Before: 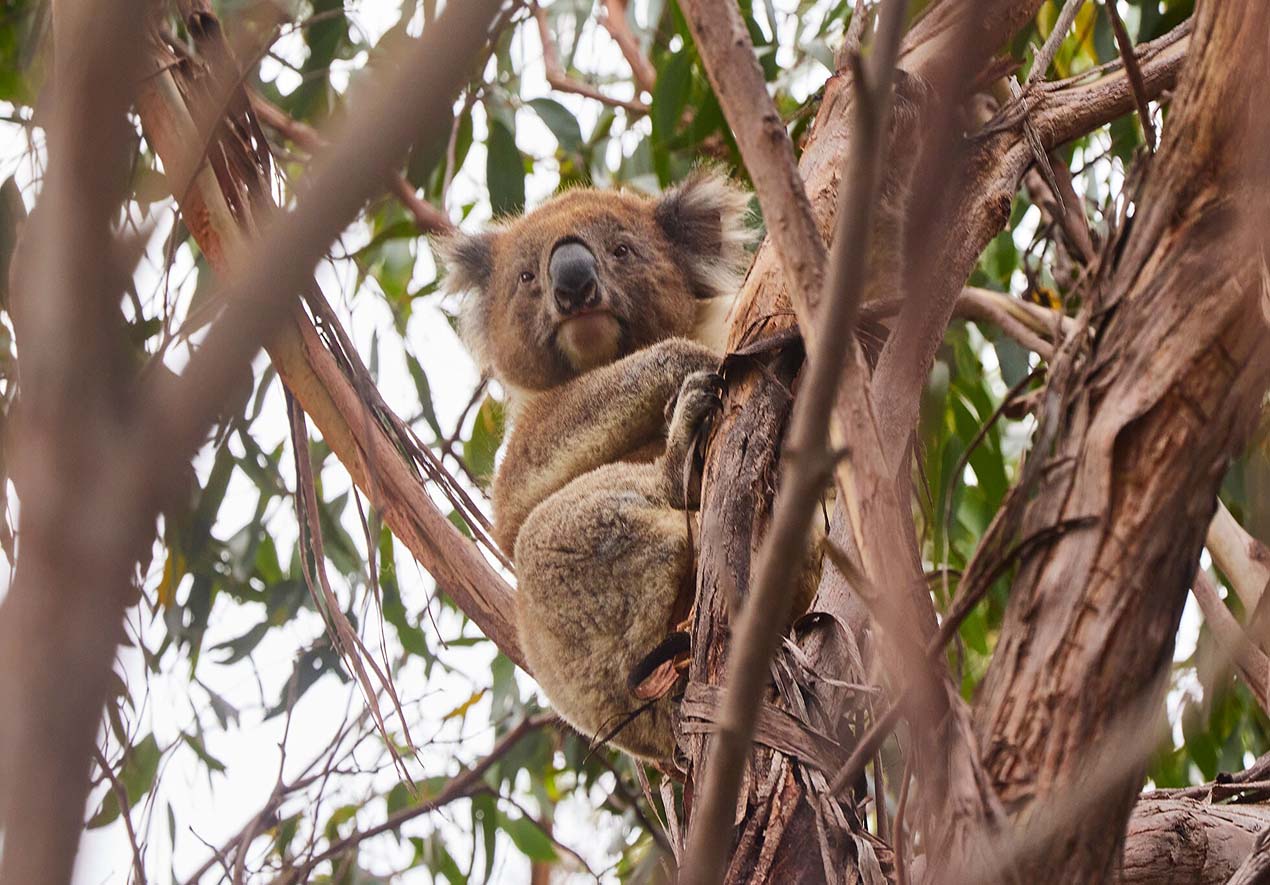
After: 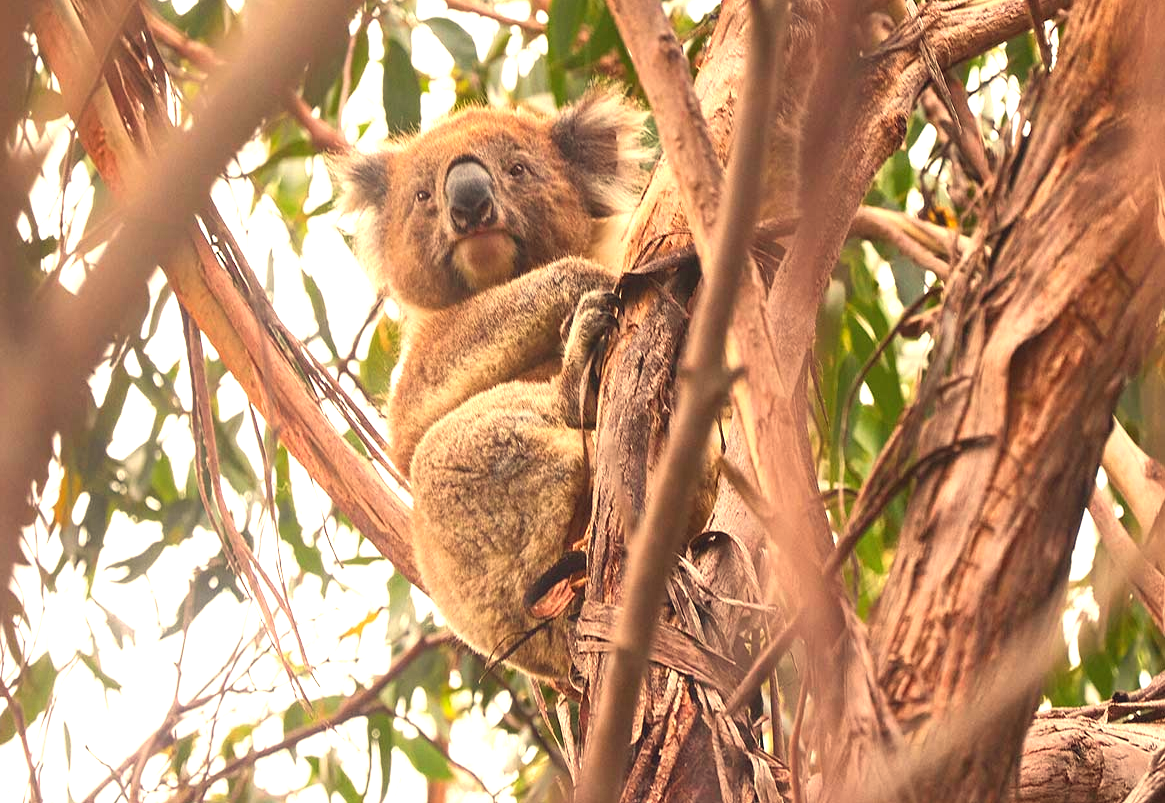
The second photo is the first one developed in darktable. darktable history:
exposure: exposure 1 EV, compensate highlight preservation false
contrast equalizer: y [[0.439, 0.44, 0.442, 0.457, 0.493, 0.498], [0.5 ×6], [0.5 ×6], [0 ×6], [0 ×6]], mix 0.59
crop and rotate: left 8.262%, top 9.226%
white balance: red 1.123, blue 0.83
